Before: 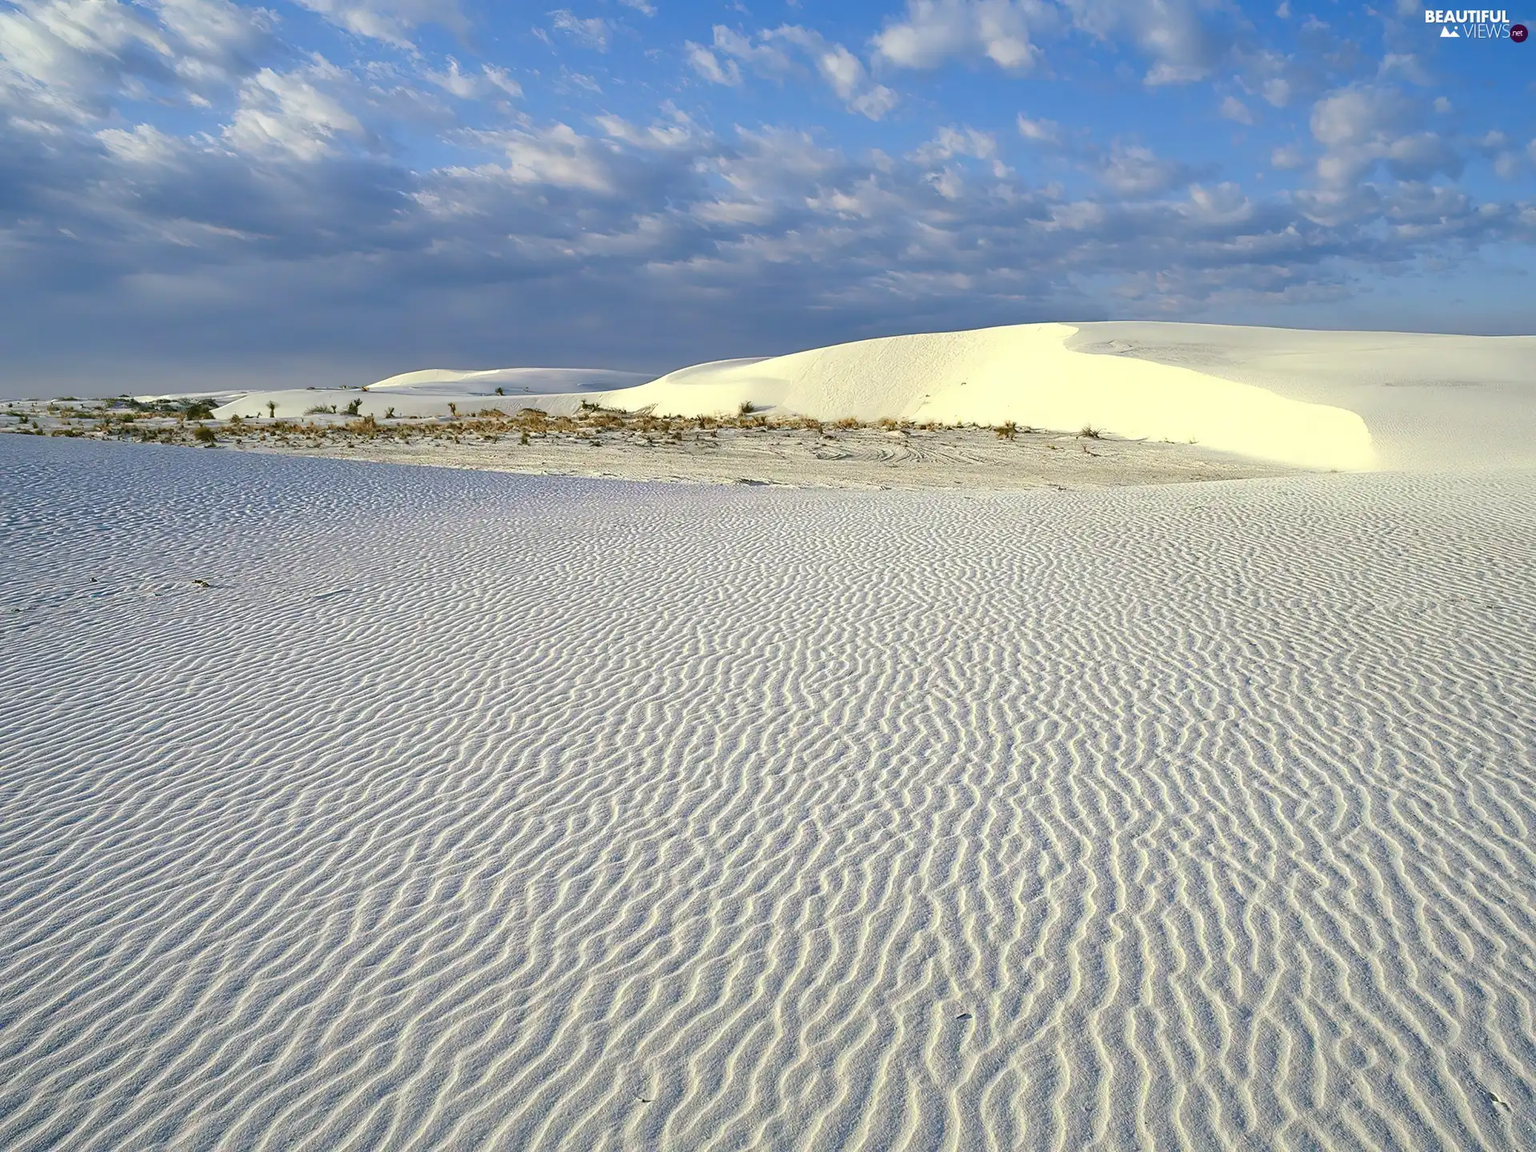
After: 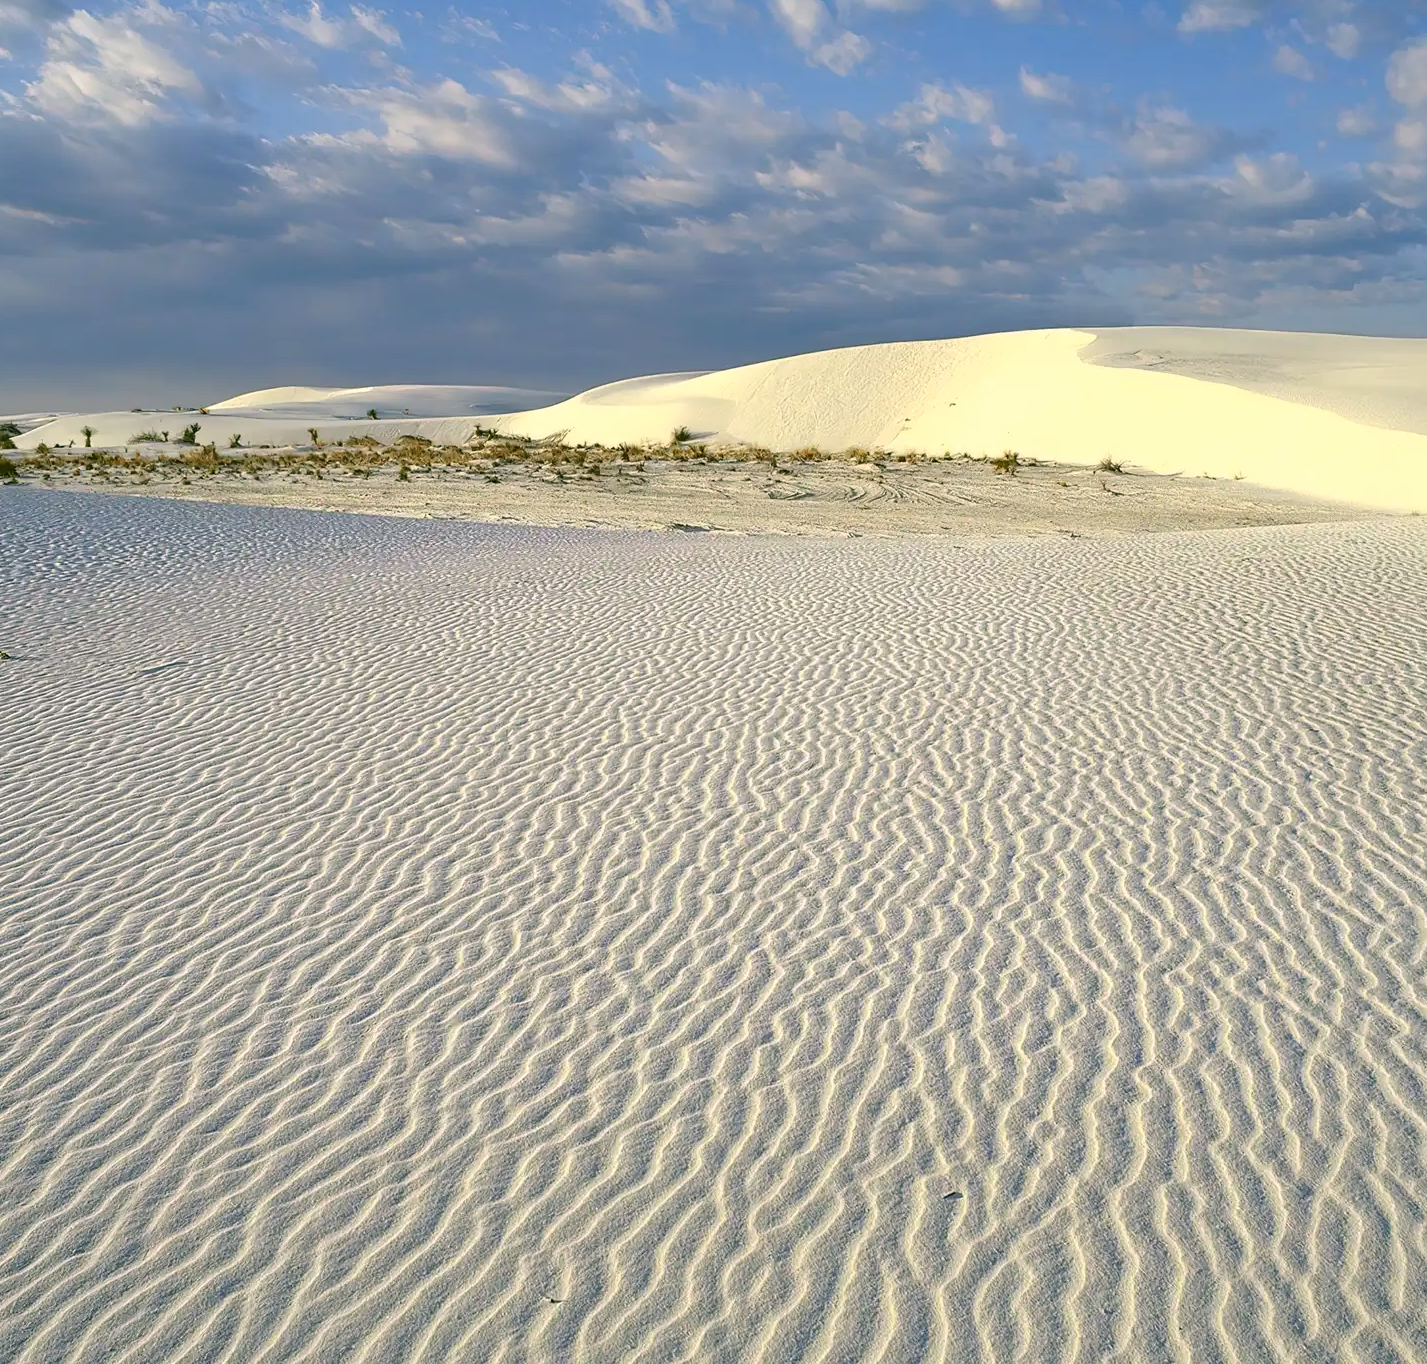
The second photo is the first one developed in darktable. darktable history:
crop and rotate: left 13.134%, top 5.238%, right 12.527%
color correction: highlights a* 4.46, highlights b* 4.96, shadows a* -7.16, shadows b* 5.07
